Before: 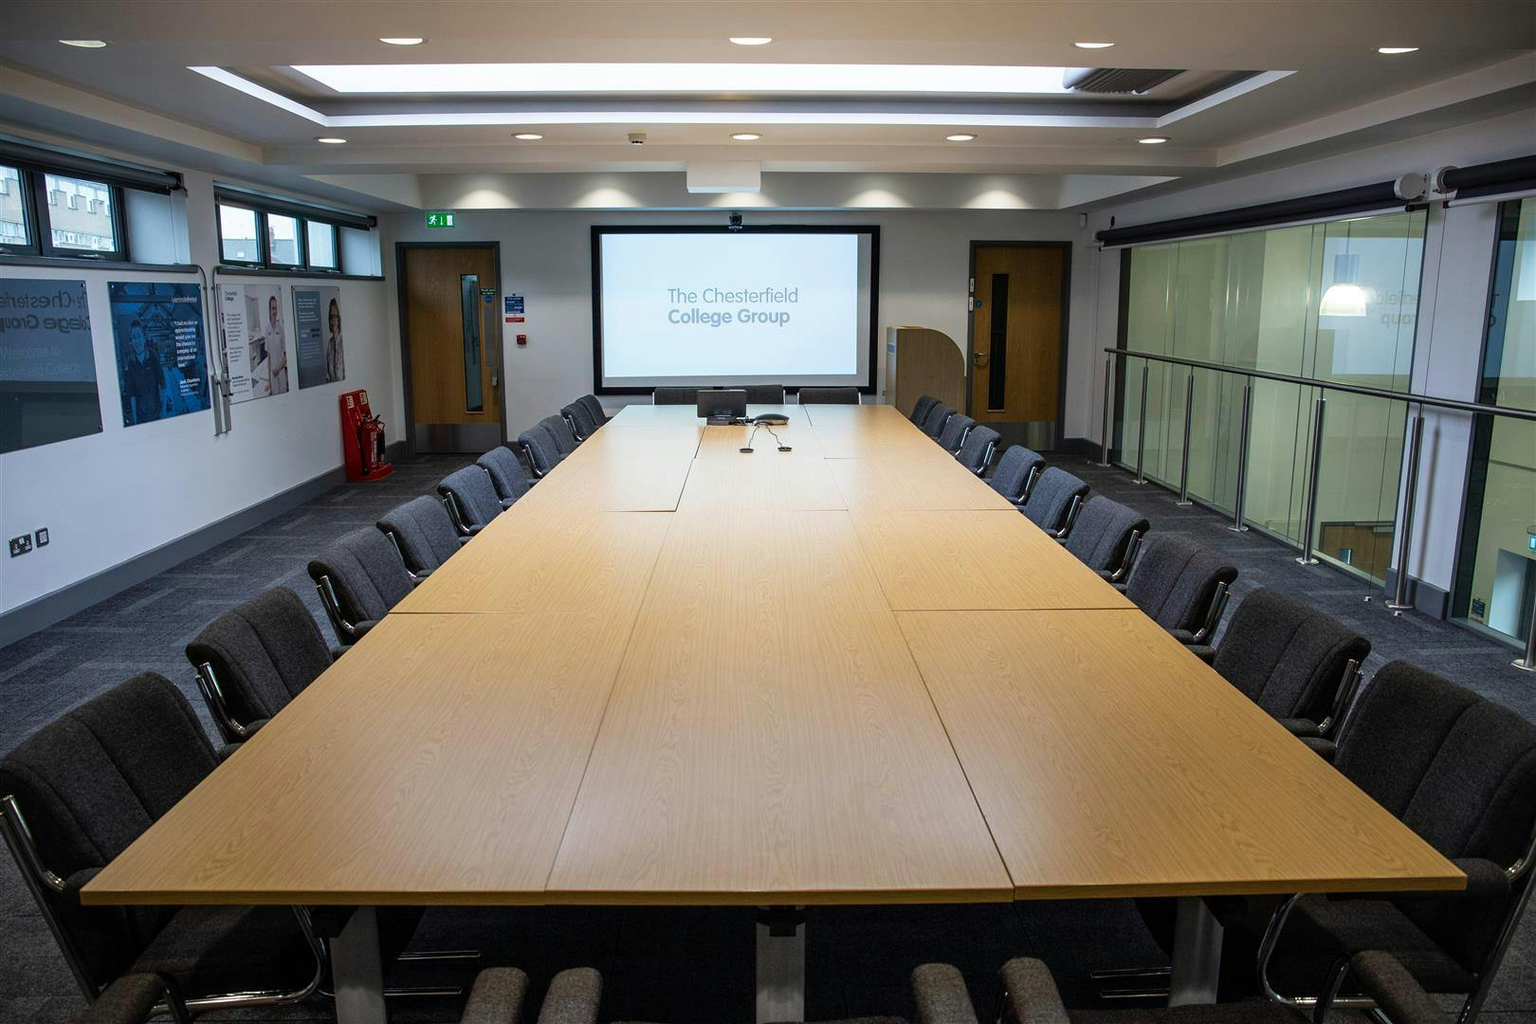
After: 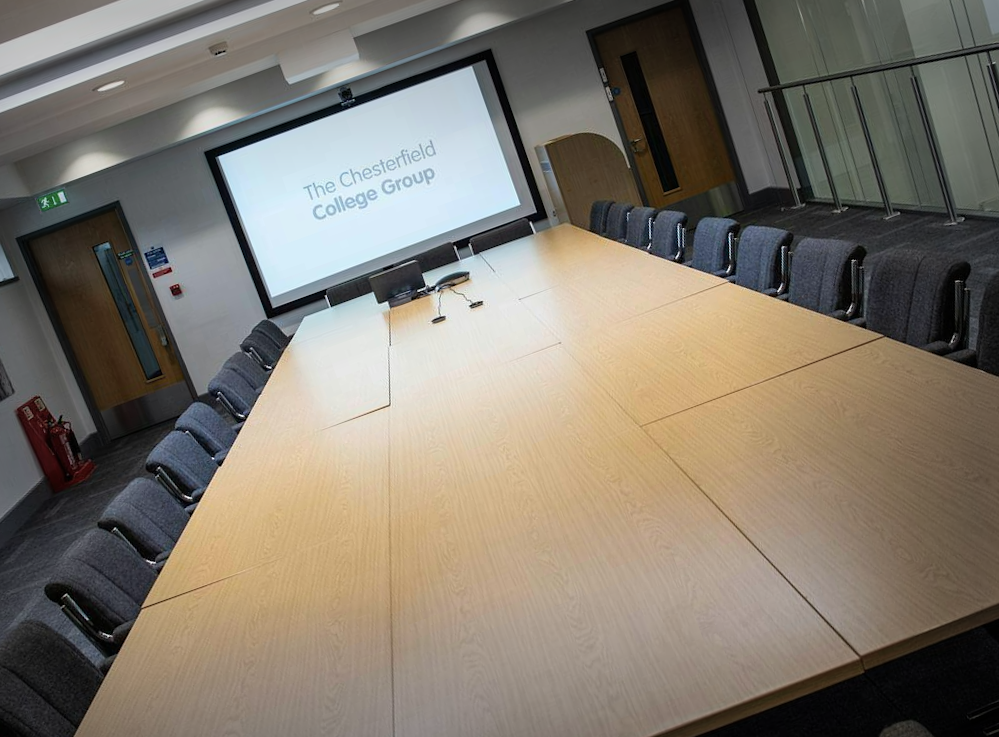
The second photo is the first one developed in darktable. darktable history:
crop and rotate: angle 19.78°, left 6.985%, right 3.651%, bottom 1.113%
vignetting: fall-off start 53.37%, center (-0.075, 0.064), automatic ratio true, width/height ratio 1.317, shape 0.213
